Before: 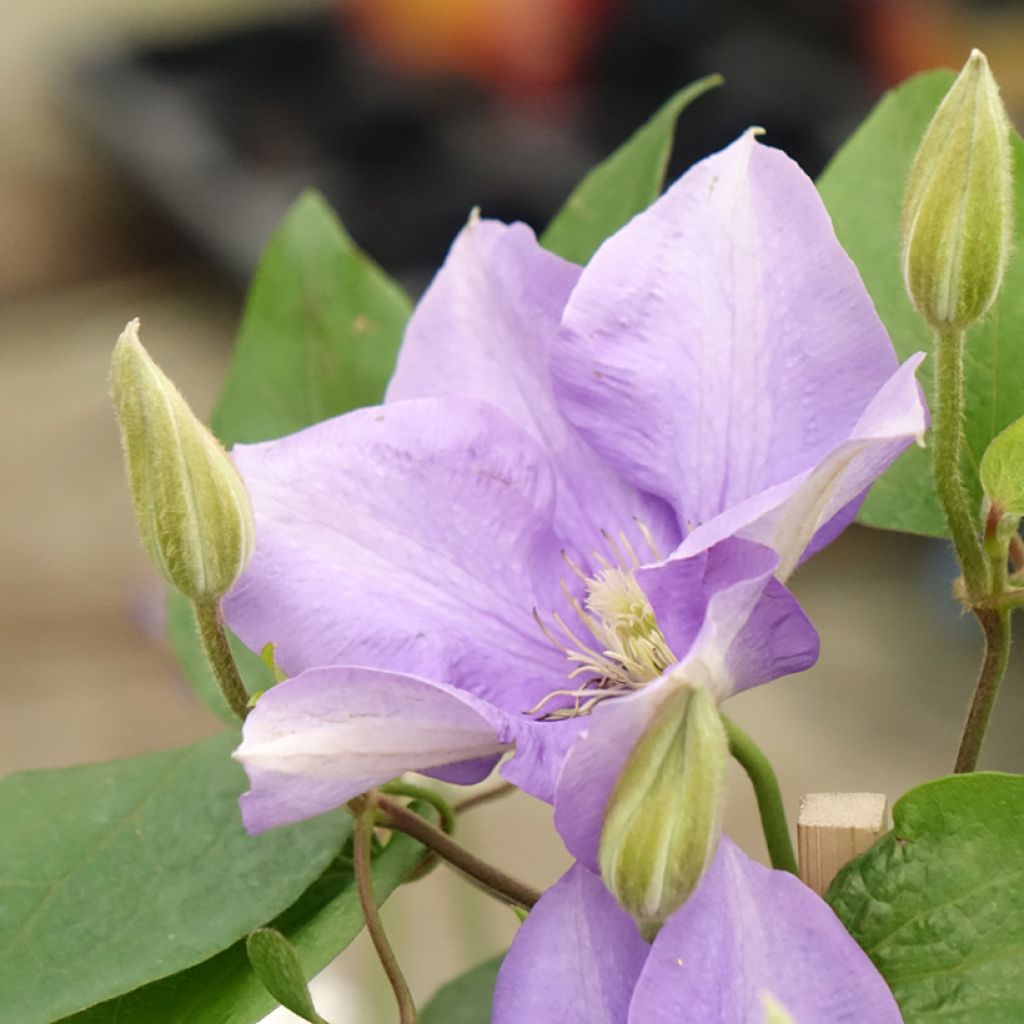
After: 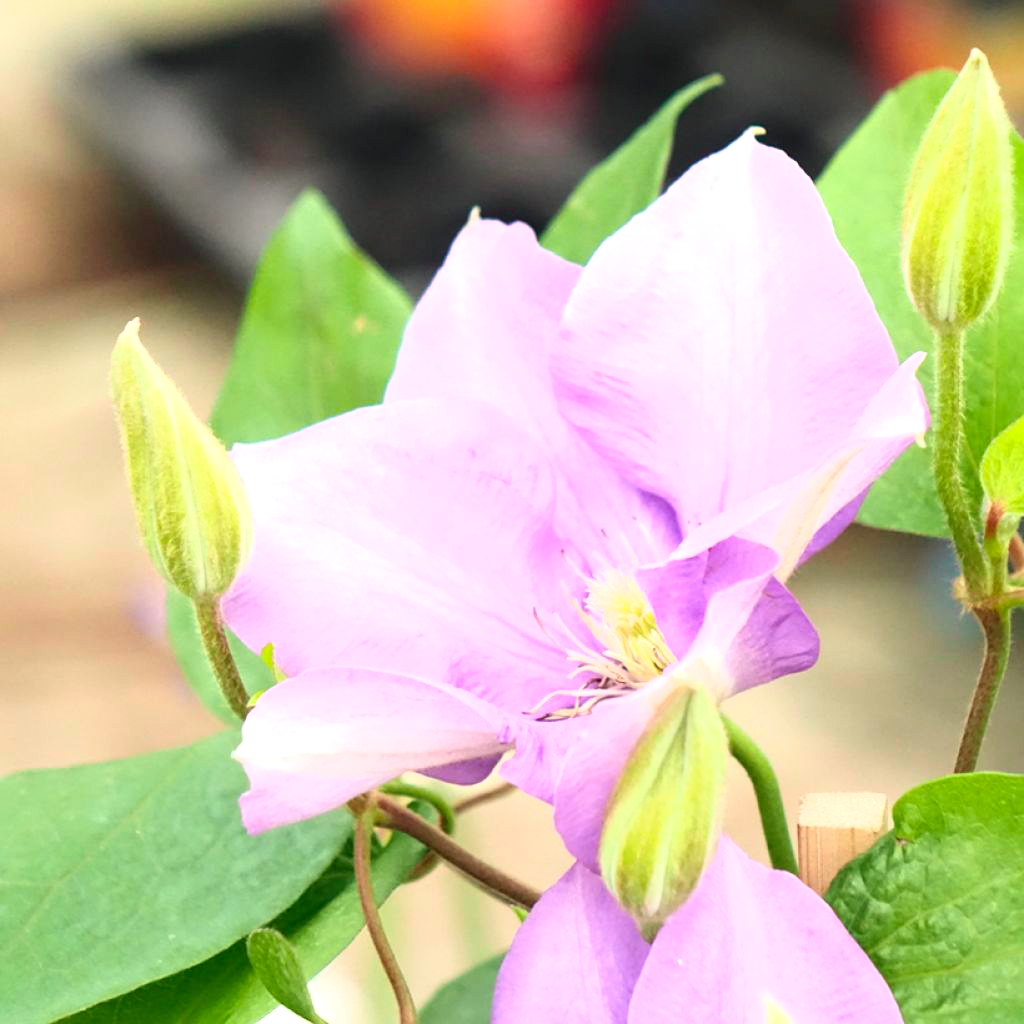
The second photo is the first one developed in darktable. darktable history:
exposure: black level correction 0, exposure 0.7 EV, compensate exposure bias true, compensate highlight preservation false
tone curve: curves: ch0 [(0, 0) (0.051, 0.047) (0.102, 0.099) (0.236, 0.249) (0.429, 0.473) (0.67, 0.755) (0.875, 0.948) (1, 0.985)]; ch1 [(0, 0) (0.339, 0.298) (0.402, 0.363) (0.453, 0.413) (0.485, 0.469) (0.494, 0.493) (0.504, 0.502) (0.515, 0.526) (0.563, 0.591) (0.597, 0.639) (0.834, 0.888) (1, 1)]; ch2 [(0, 0) (0.362, 0.353) (0.425, 0.439) (0.501, 0.501) (0.537, 0.538) (0.58, 0.59) (0.642, 0.669) (0.773, 0.856) (1, 1)], color space Lab, independent channels, preserve colors none
